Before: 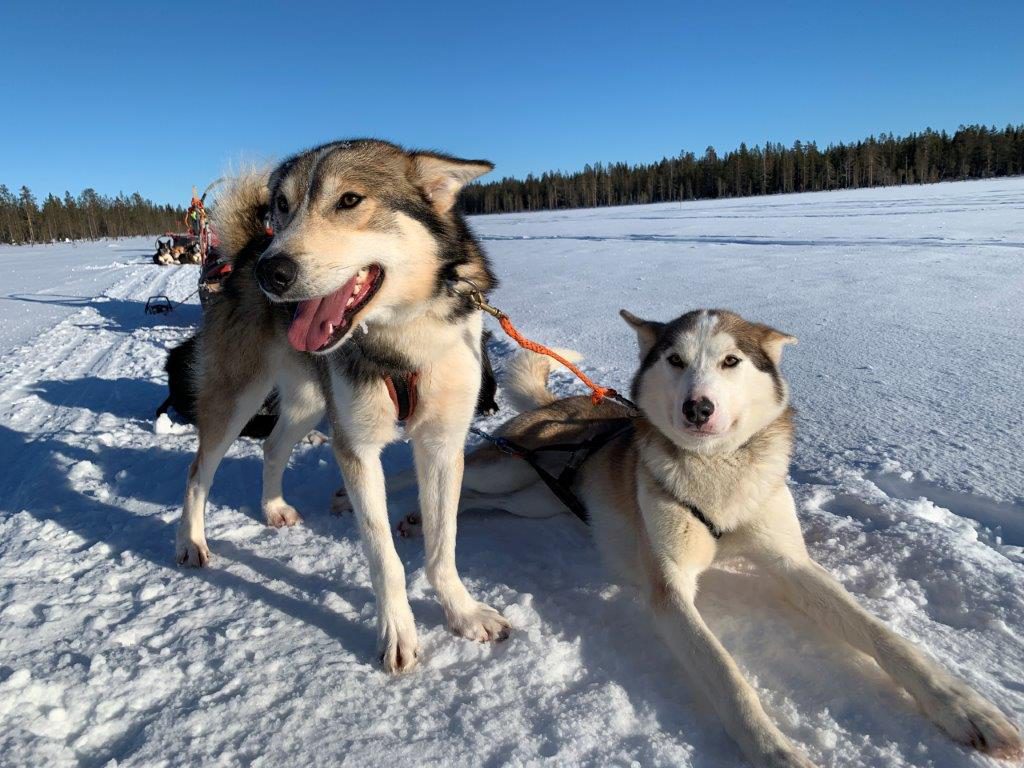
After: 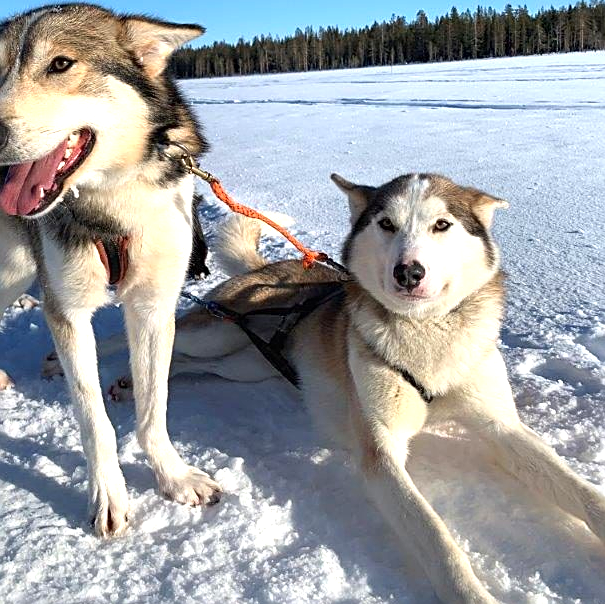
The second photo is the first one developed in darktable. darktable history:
sharpen: on, module defaults
local contrast: mode bilateral grid, contrast 100, coarseness 100, detail 91%, midtone range 0.2
crop and rotate: left 28.256%, top 17.734%, right 12.656%, bottom 3.573%
exposure: exposure 0.7 EV, compensate highlight preservation false
